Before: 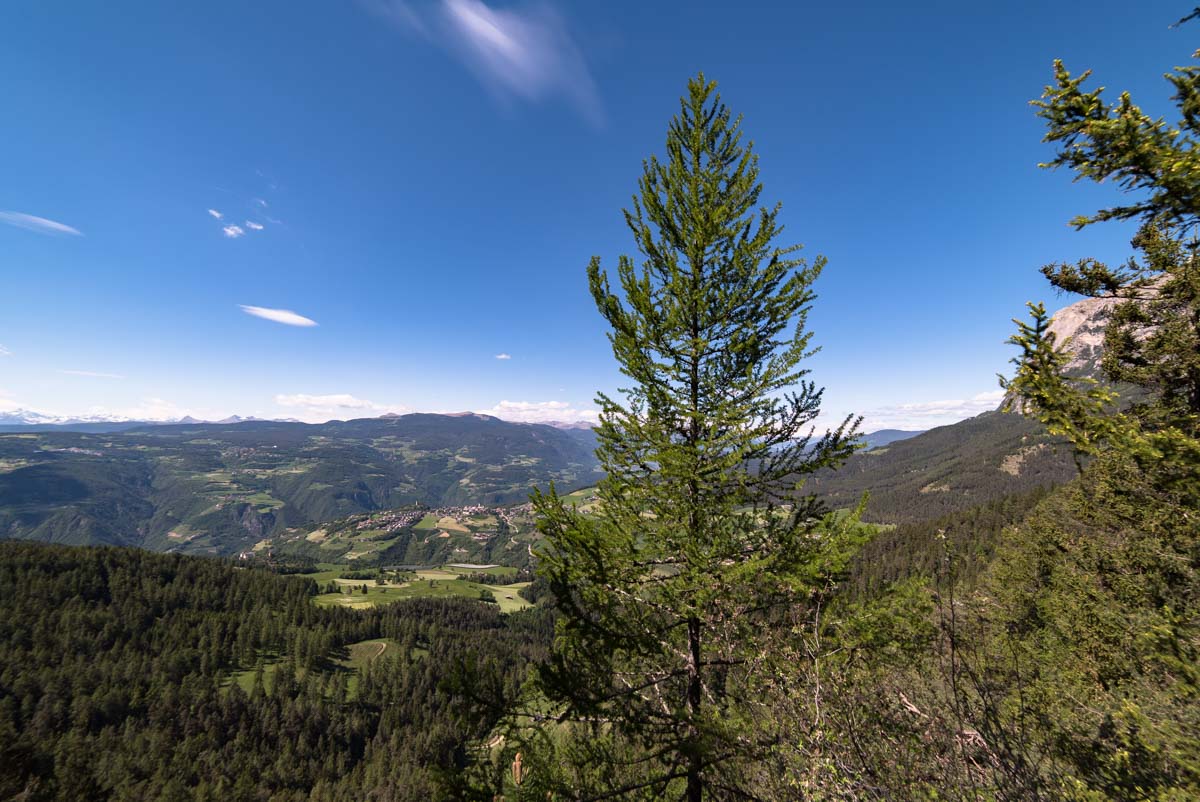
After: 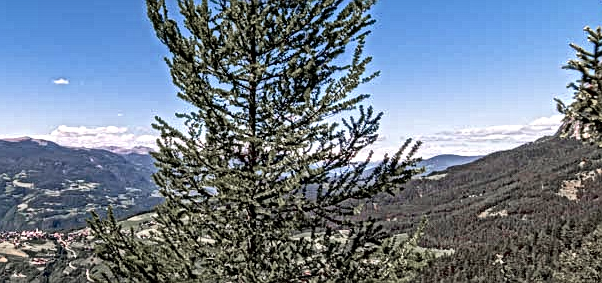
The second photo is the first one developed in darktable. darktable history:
color zones: curves: ch1 [(0, 0.708) (0.088, 0.648) (0.245, 0.187) (0.429, 0.326) (0.571, 0.498) (0.714, 0.5) (0.857, 0.5) (1, 0.708)]
local contrast: mode bilateral grid, contrast 20, coarseness 3, detail 299%, midtone range 0.2
crop: left 36.873%, top 34.338%, right 12.946%, bottom 30.32%
